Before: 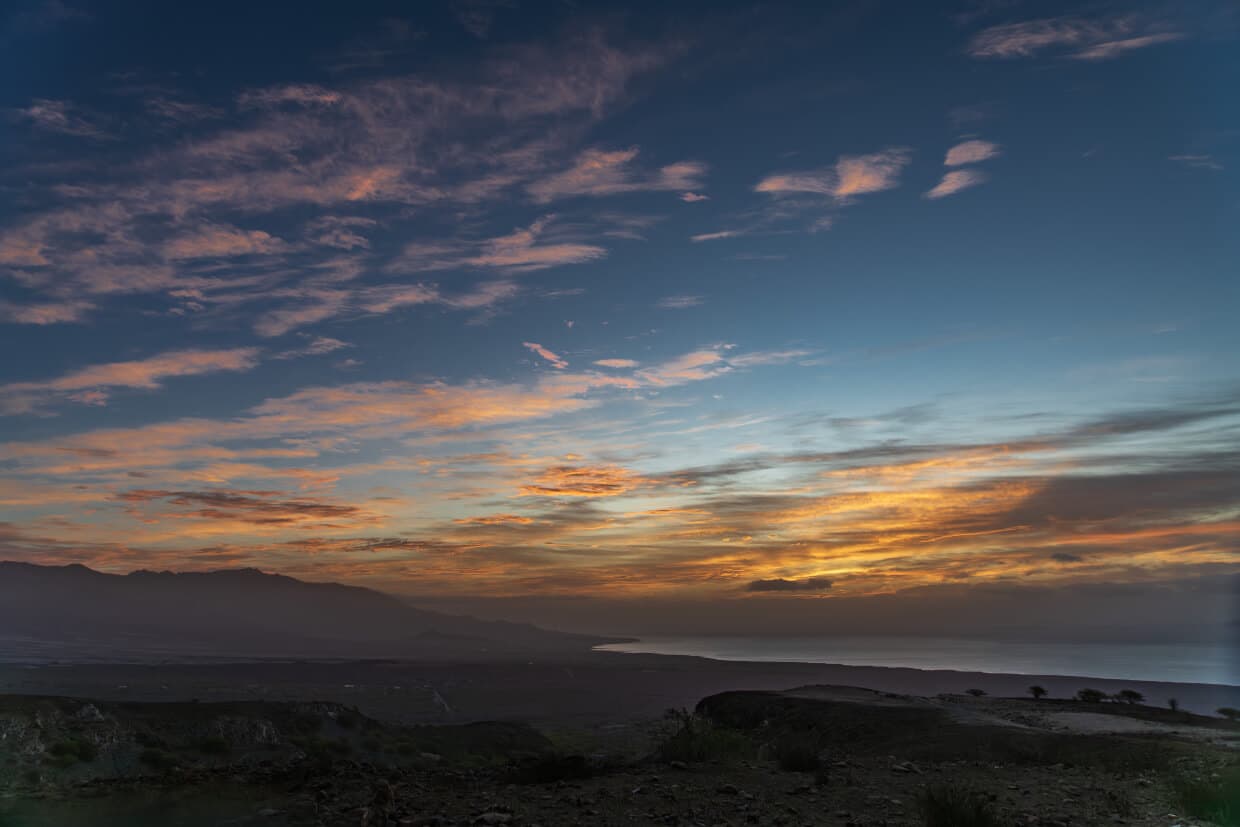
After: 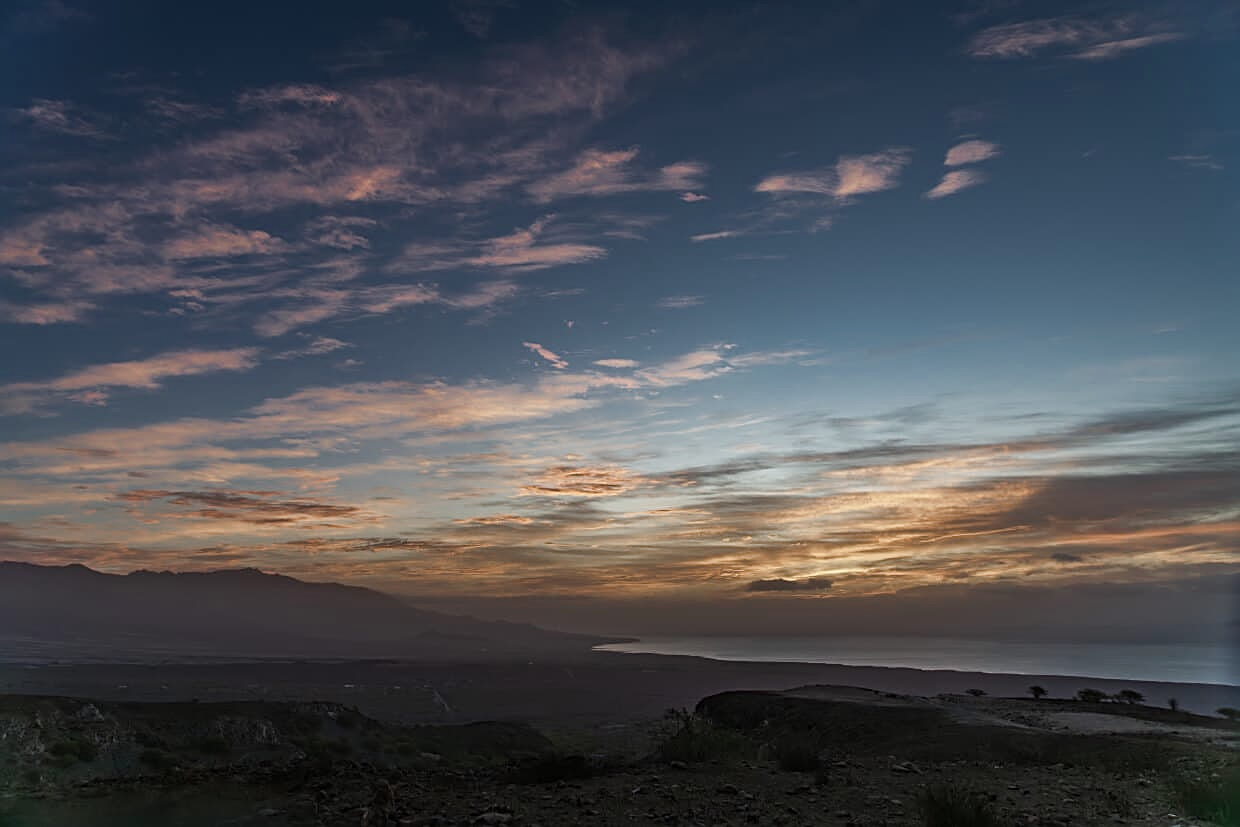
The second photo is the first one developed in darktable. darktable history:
color balance rgb: perceptual saturation grading › global saturation 0.003%, perceptual saturation grading › highlights -17.83%, perceptual saturation grading › mid-tones 32.42%, perceptual saturation grading › shadows 50.322%
sharpen: on, module defaults
color zones: curves: ch0 [(0, 0.559) (0.153, 0.551) (0.229, 0.5) (0.429, 0.5) (0.571, 0.5) (0.714, 0.5) (0.857, 0.5) (1, 0.559)]; ch1 [(0, 0.417) (0.112, 0.336) (0.213, 0.26) (0.429, 0.34) (0.571, 0.35) (0.683, 0.331) (0.857, 0.344) (1, 0.417)]
